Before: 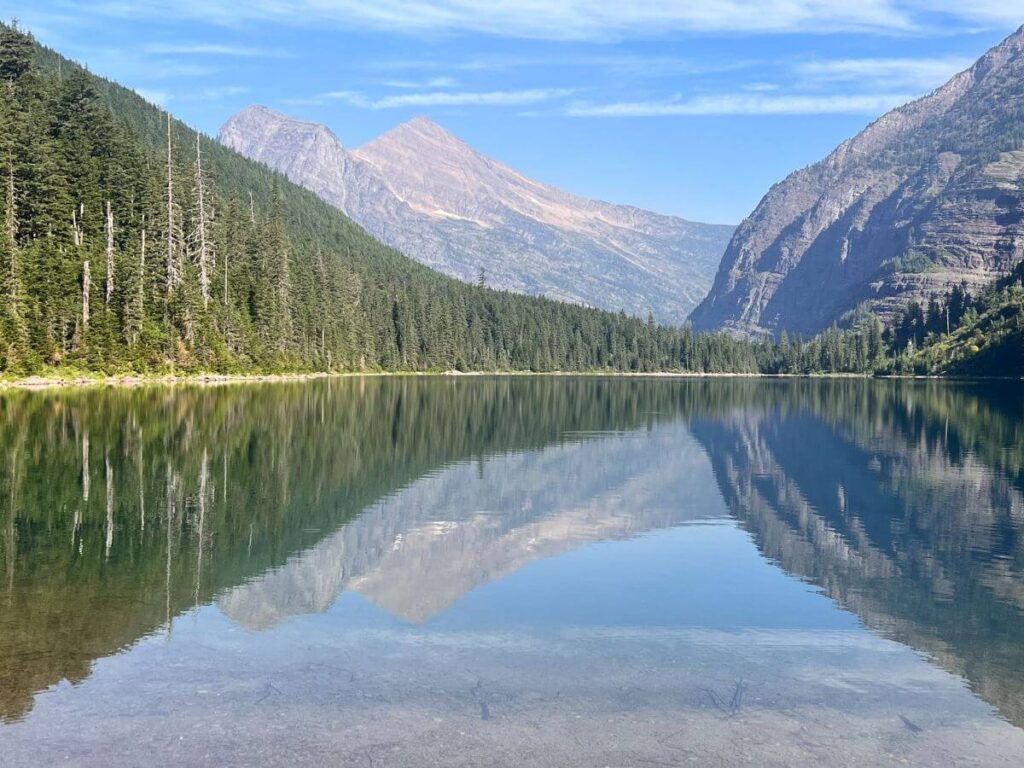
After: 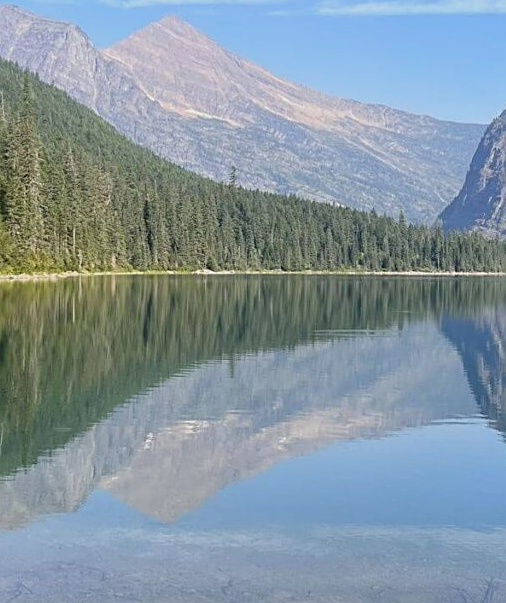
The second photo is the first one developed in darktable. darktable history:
sharpen: on, module defaults
color balance rgb: perceptual saturation grading › global saturation -0.31%, global vibrance -8%, contrast -13%
crop and rotate: angle 0.02°, left 24.353%, top 13.219%, right 26.156%, bottom 8.224%
